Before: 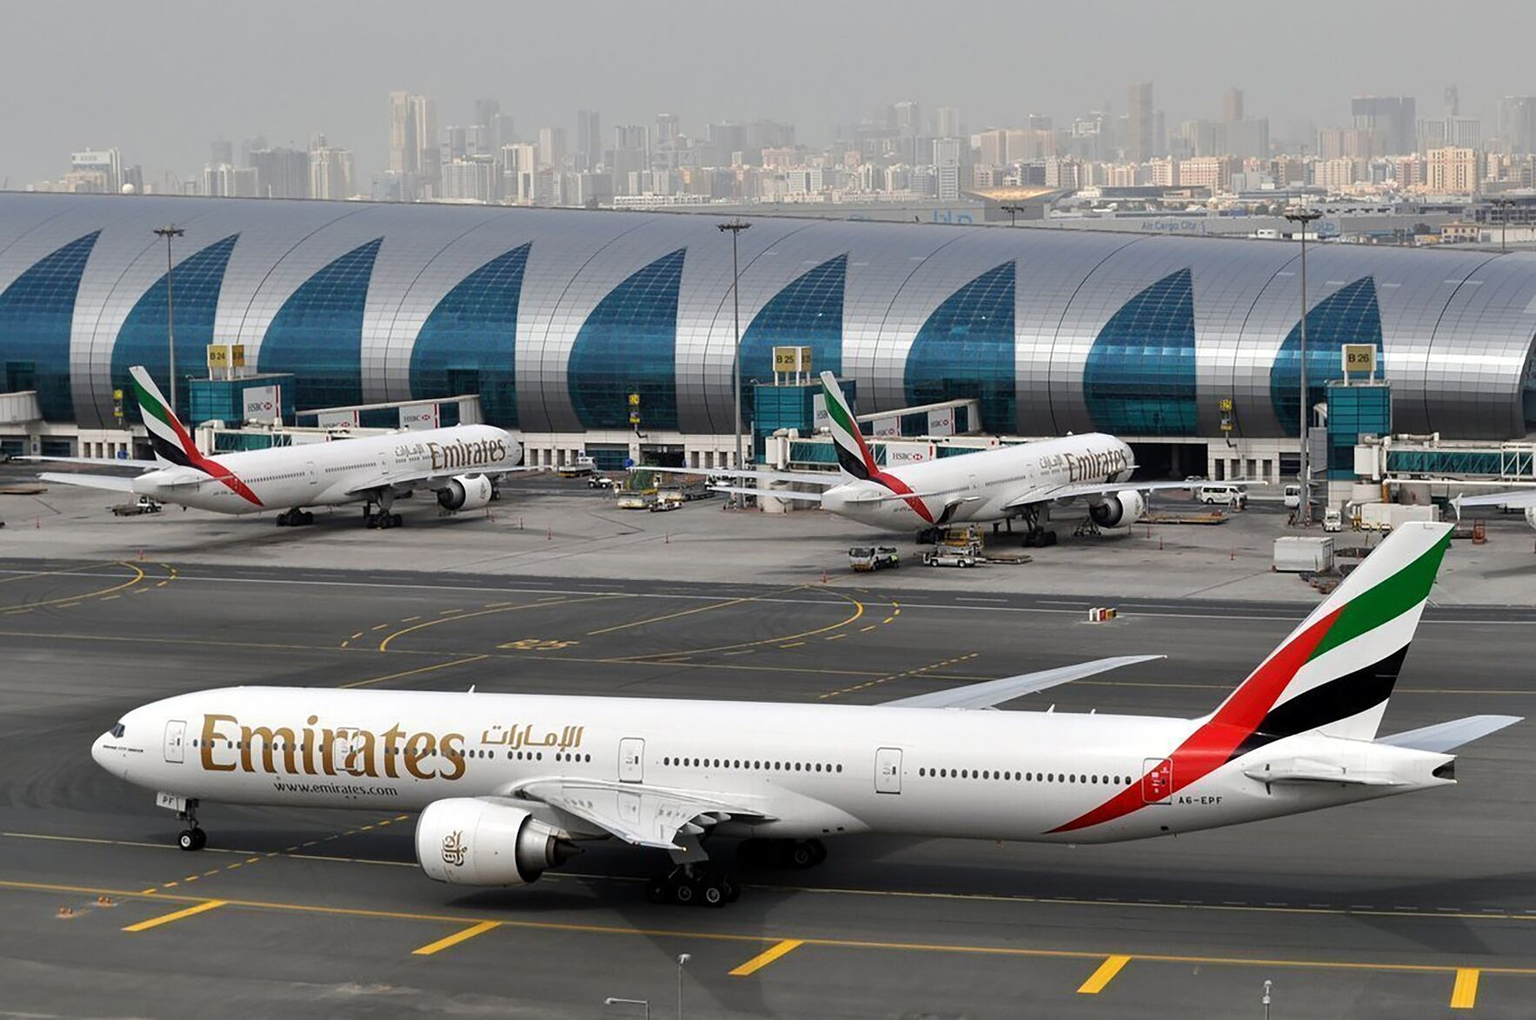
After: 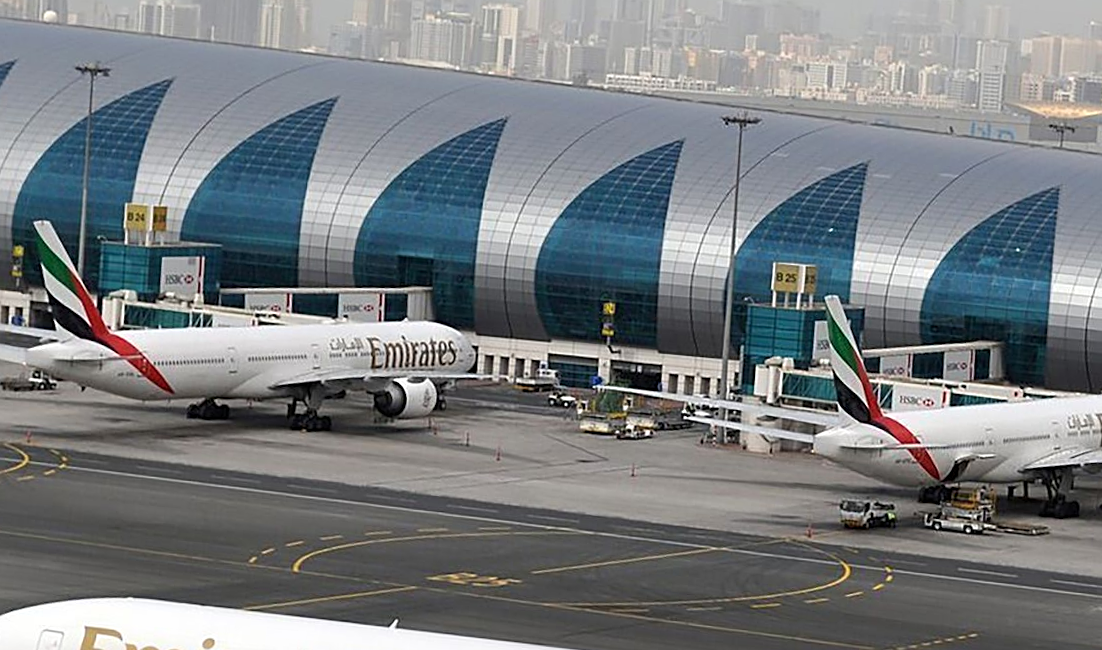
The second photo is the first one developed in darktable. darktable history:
shadows and highlights: shadows -24.28, highlights 49.77, soften with gaussian
sharpen: on, module defaults
crop and rotate: angle -4.99°, left 2.122%, top 6.945%, right 27.566%, bottom 30.519%
